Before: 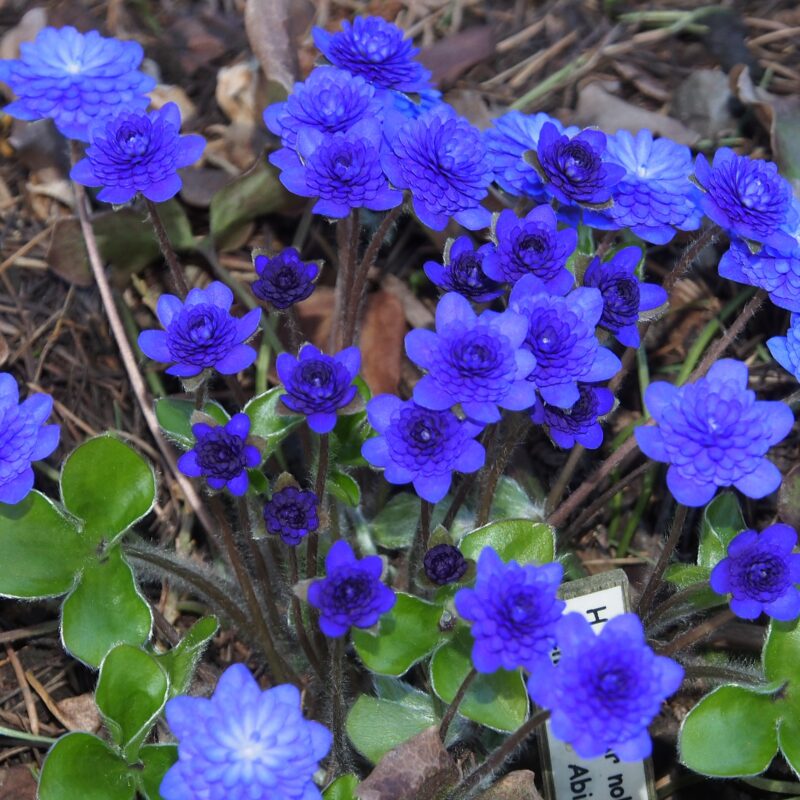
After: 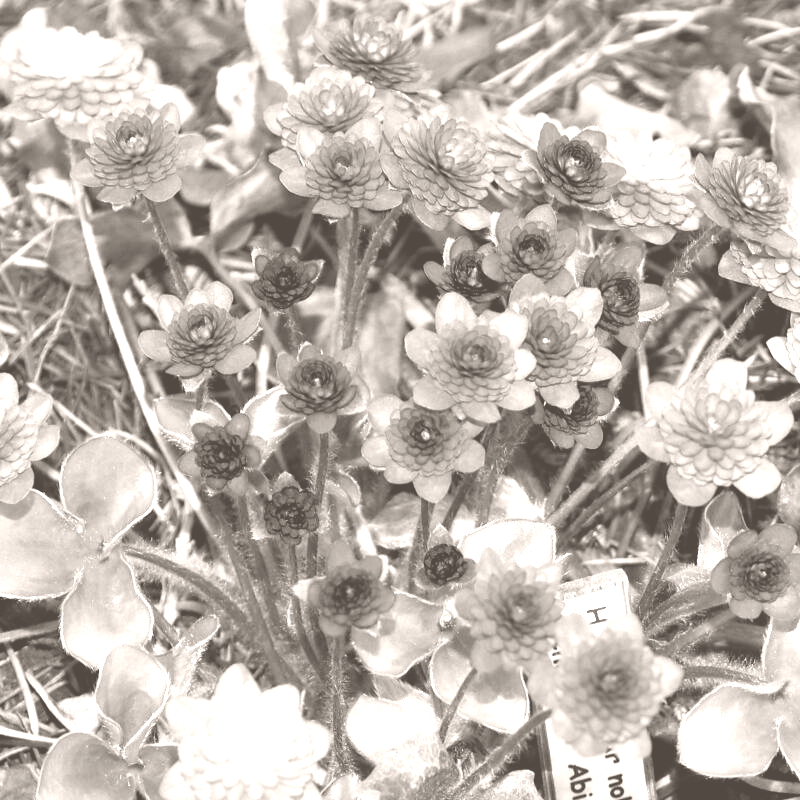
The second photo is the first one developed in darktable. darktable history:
exposure: black level correction 0, exposure 0.5 EV, compensate highlight preservation false
tone equalizer: -8 EV -0.417 EV, -7 EV -0.389 EV, -6 EV -0.333 EV, -5 EV -0.222 EV, -3 EV 0.222 EV, -2 EV 0.333 EV, -1 EV 0.389 EV, +0 EV 0.417 EV, edges refinement/feathering 500, mask exposure compensation -1.25 EV, preserve details no
colorize: hue 34.49°, saturation 35.33%, source mix 100%, lightness 55%, version 1
color balance rgb: shadows lift › chroma 3%, shadows lift › hue 240.84°, highlights gain › chroma 3%, highlights gain › hue 73.2°, global offset › luminance -0.5%, perceptual saturation grading › global saturation 20%, perceptual saturation grading › highlights -25%, perceptual saturation grading › shadows 50%, global vibrance 25.26%
